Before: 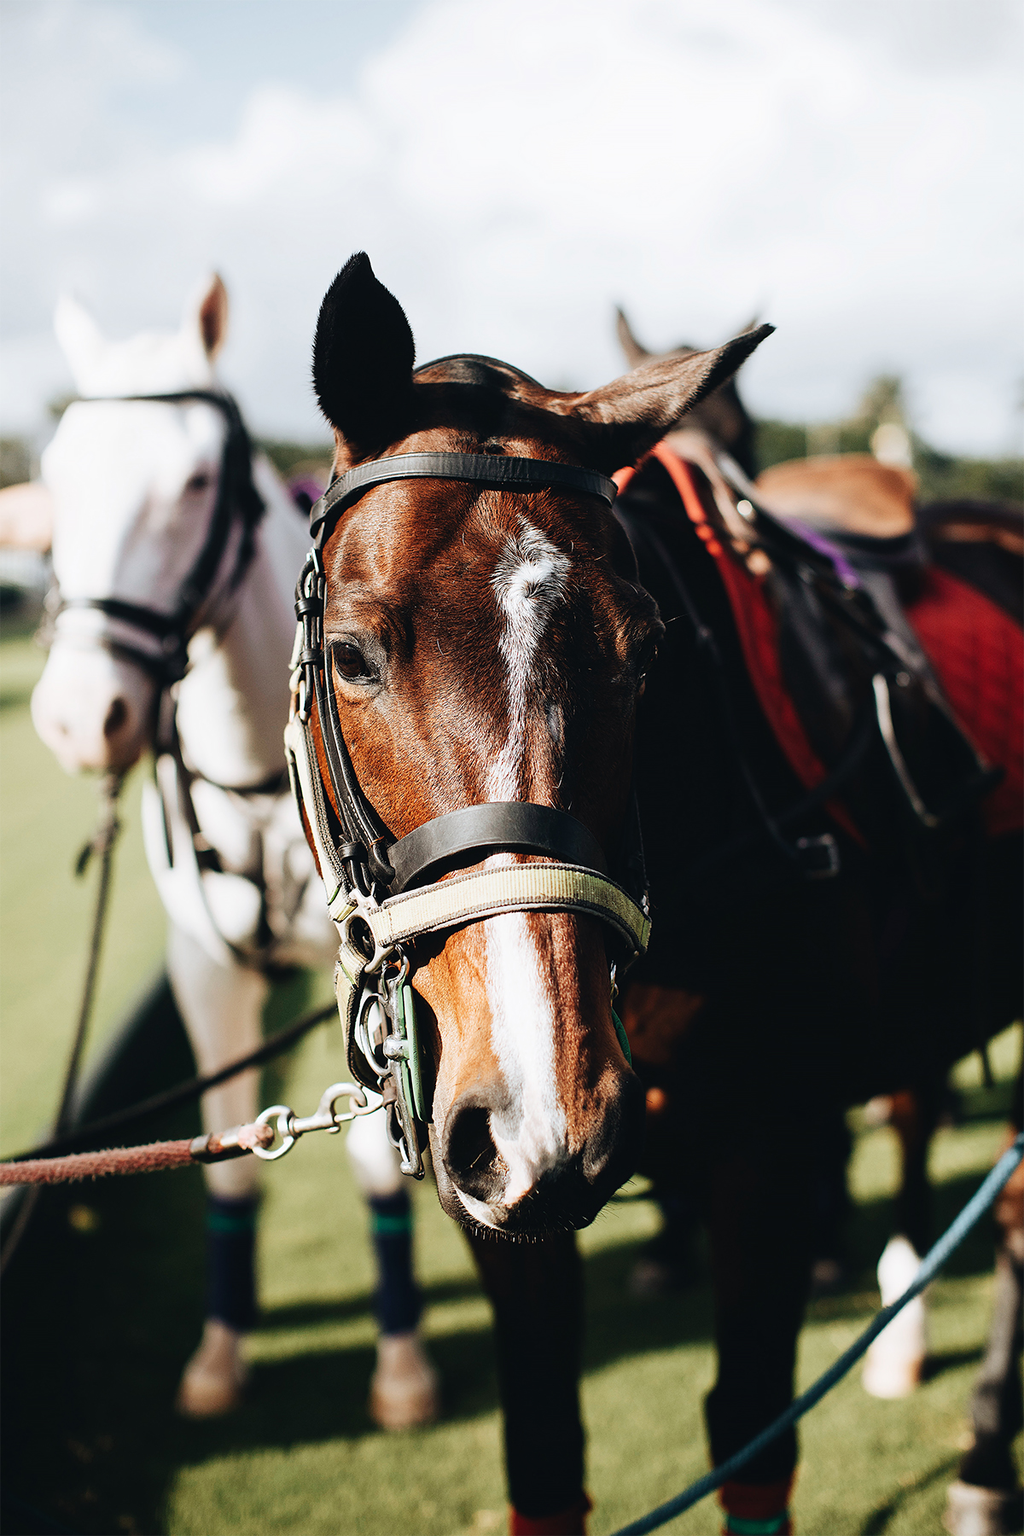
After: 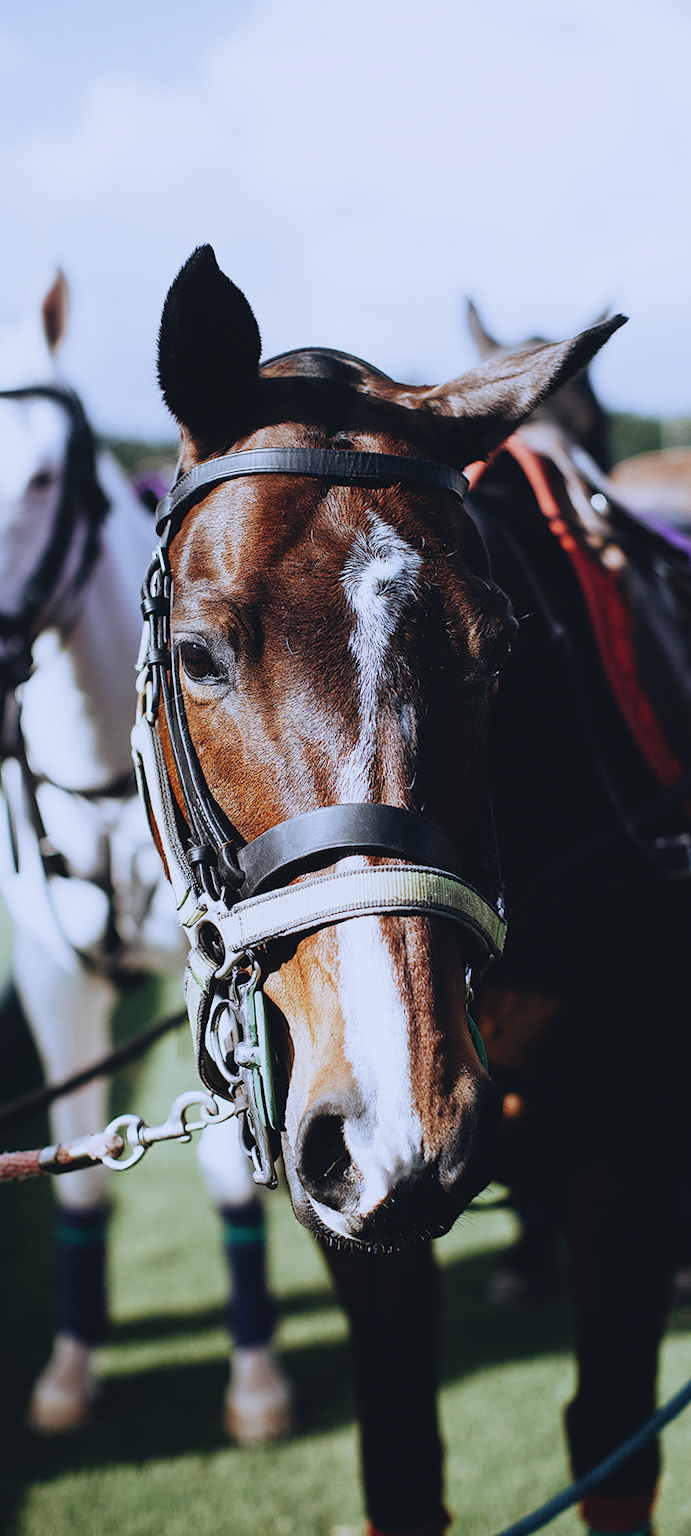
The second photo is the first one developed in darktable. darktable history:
crop and rotate: left 15.055%, right 18.278%
white balance: red 0.871, blue 1.249
rotate and perspective: rotation -0.45°, automatic cropping original format, crop left 0.008, crop right 0.992, crop top 0.012, crop bottom 0.988
exposure: black level correction -0.003, exposure 0.04 EV, compensate highlight preservation false
sigmoid: contrast 1.22, skew 0.65
